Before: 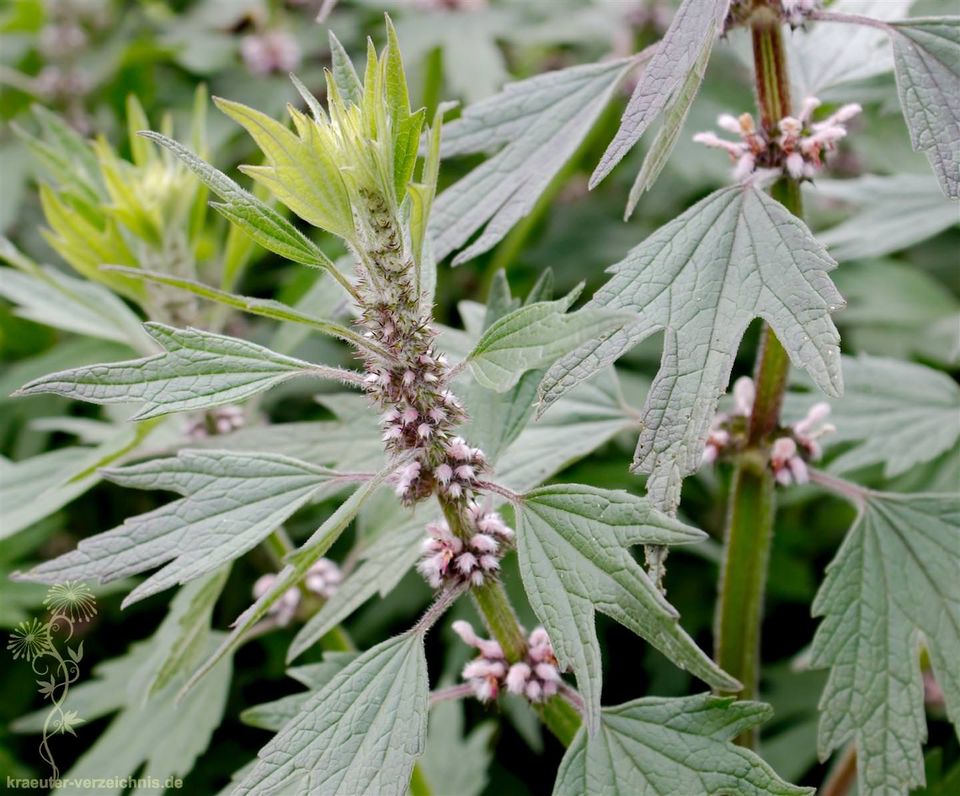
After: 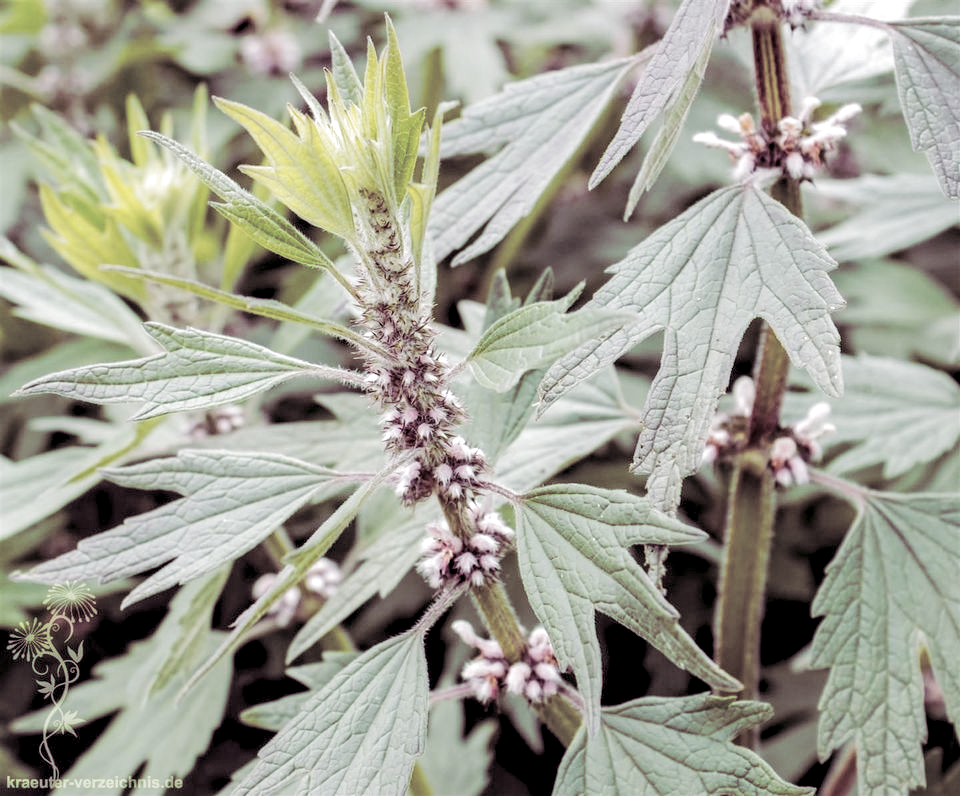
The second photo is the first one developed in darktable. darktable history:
local contrast: detail 160%
color balance rgb: perceptual saturation grading › global saturation 25%, perceptual brilliance grading › mid-tones 10%, perceptual brilliance grading › shadows 15%, global vibrance 20%
contrast brightness saturation: brightness 0.18, saturation -0.5
split-toning: shadows › hue 316.8°, shadows › saturation 0.47, highlights › hue 201.6°, highlights › saturation 0, balance -41.97, compress 28.01%
